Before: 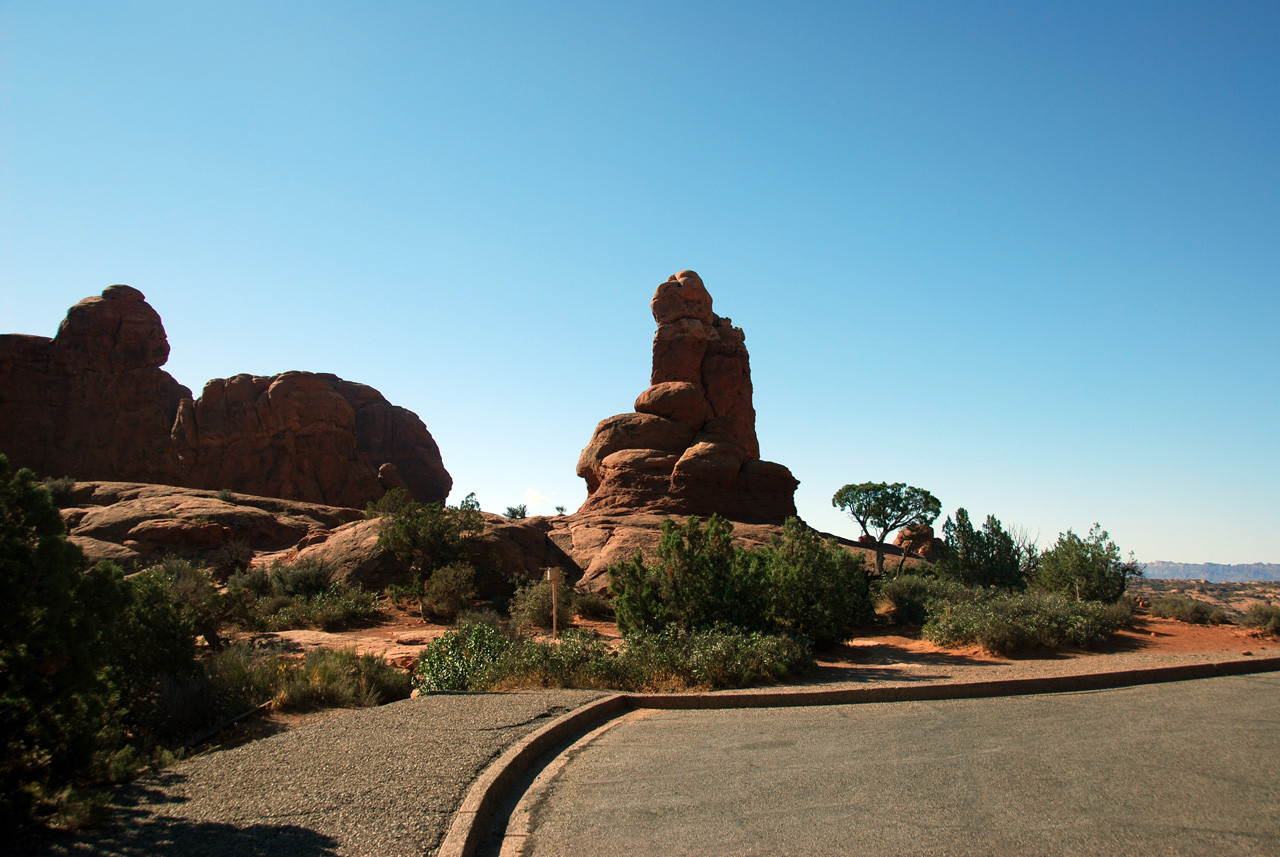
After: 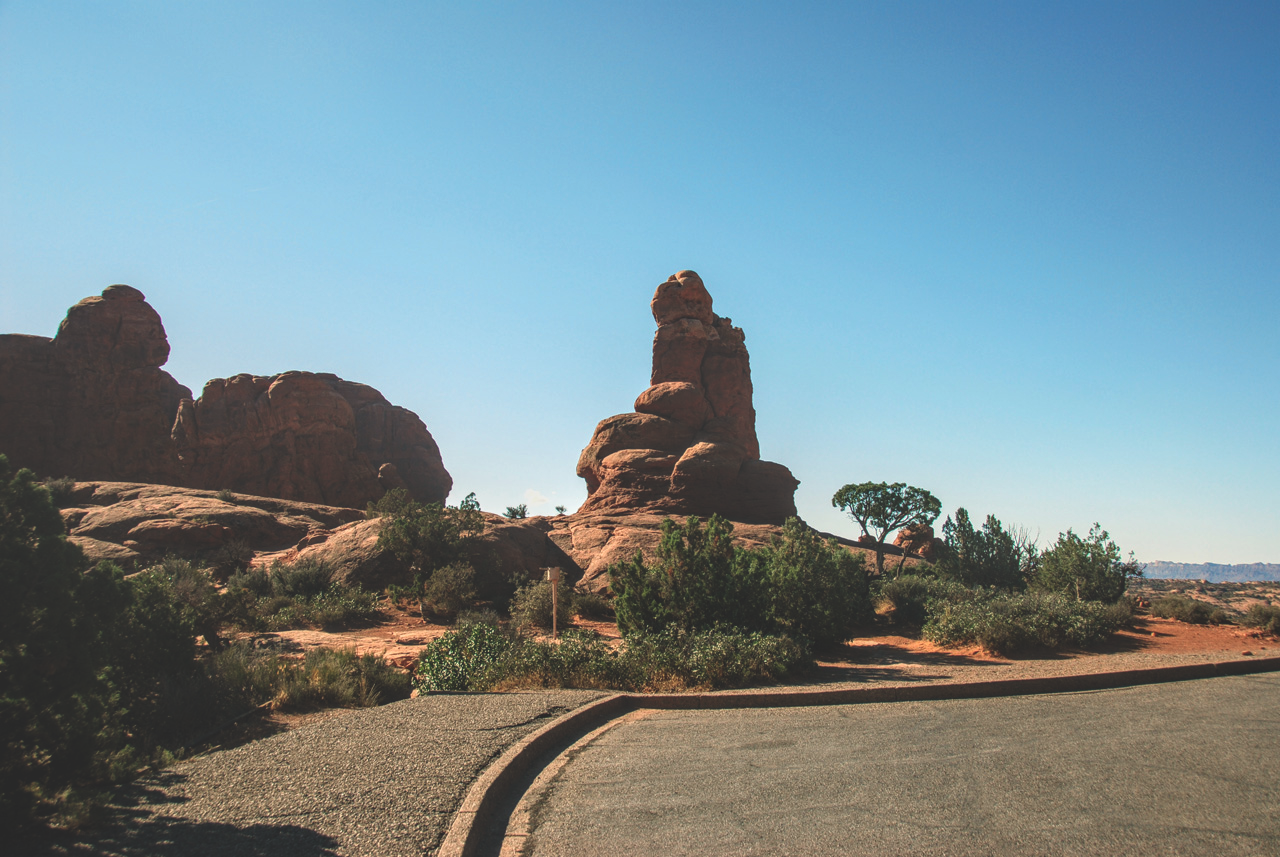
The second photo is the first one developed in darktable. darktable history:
local contrast: highlights 4%, shadows 2%, detail 134%
exposure: black level correction -0.022, exposure -0.034 EV, compensate highlight preservation false
